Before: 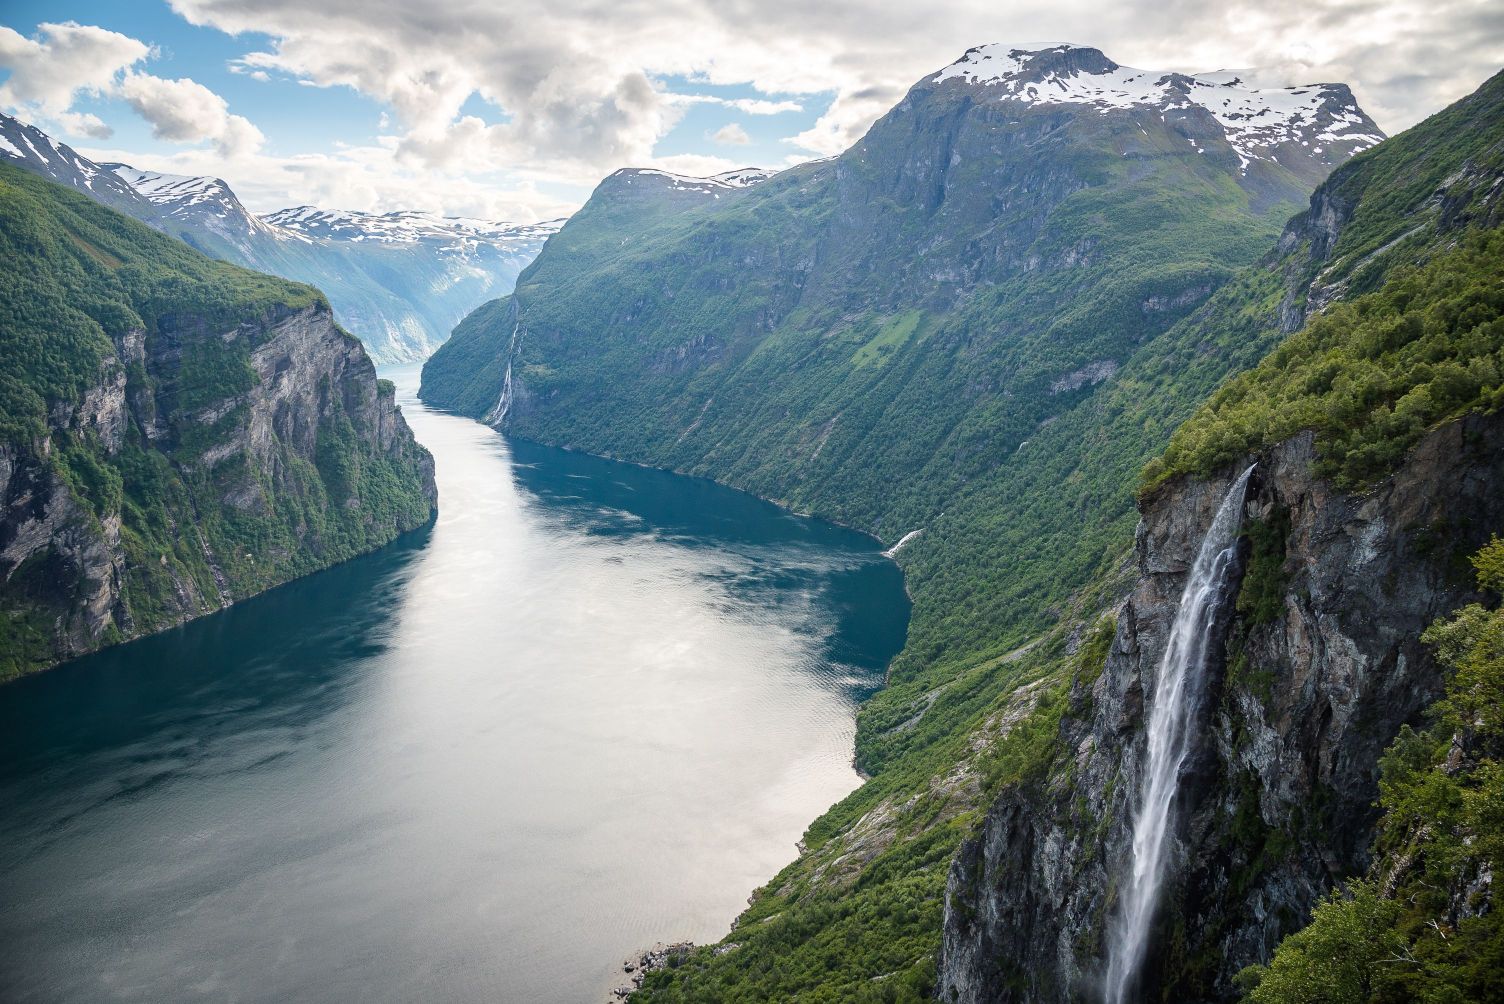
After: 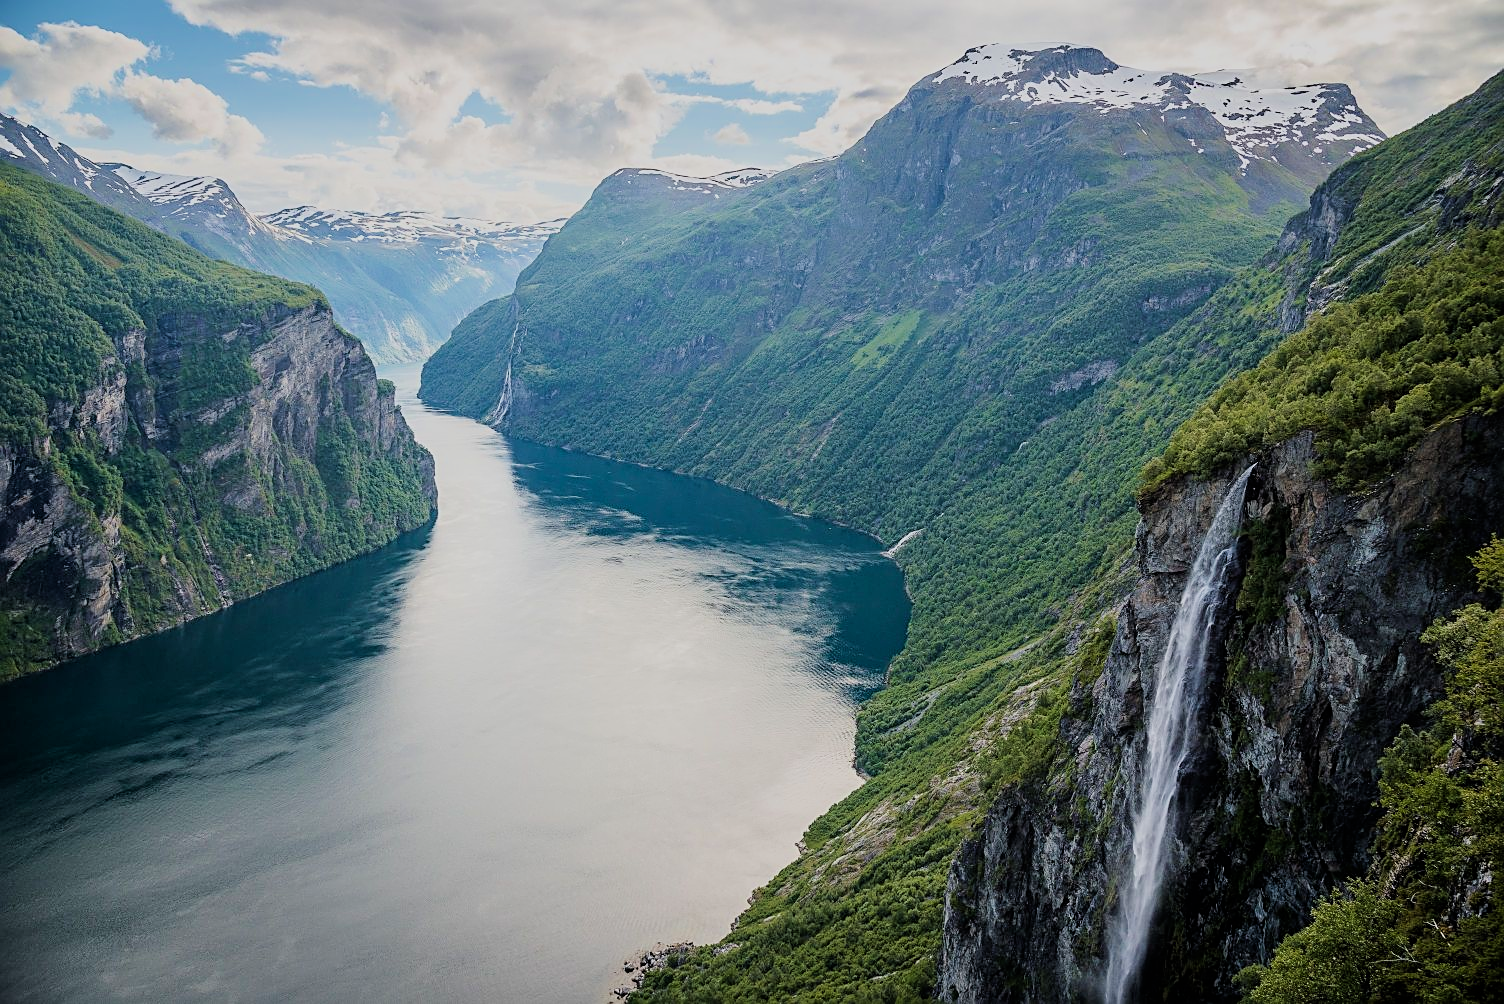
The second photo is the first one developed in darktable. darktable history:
sharpen: on, module defaults
filmic rgb: black relative exposure -7.65 EV, white relative exposure 4.56 EV, hardness 3.61
velvia: on, module defaults
